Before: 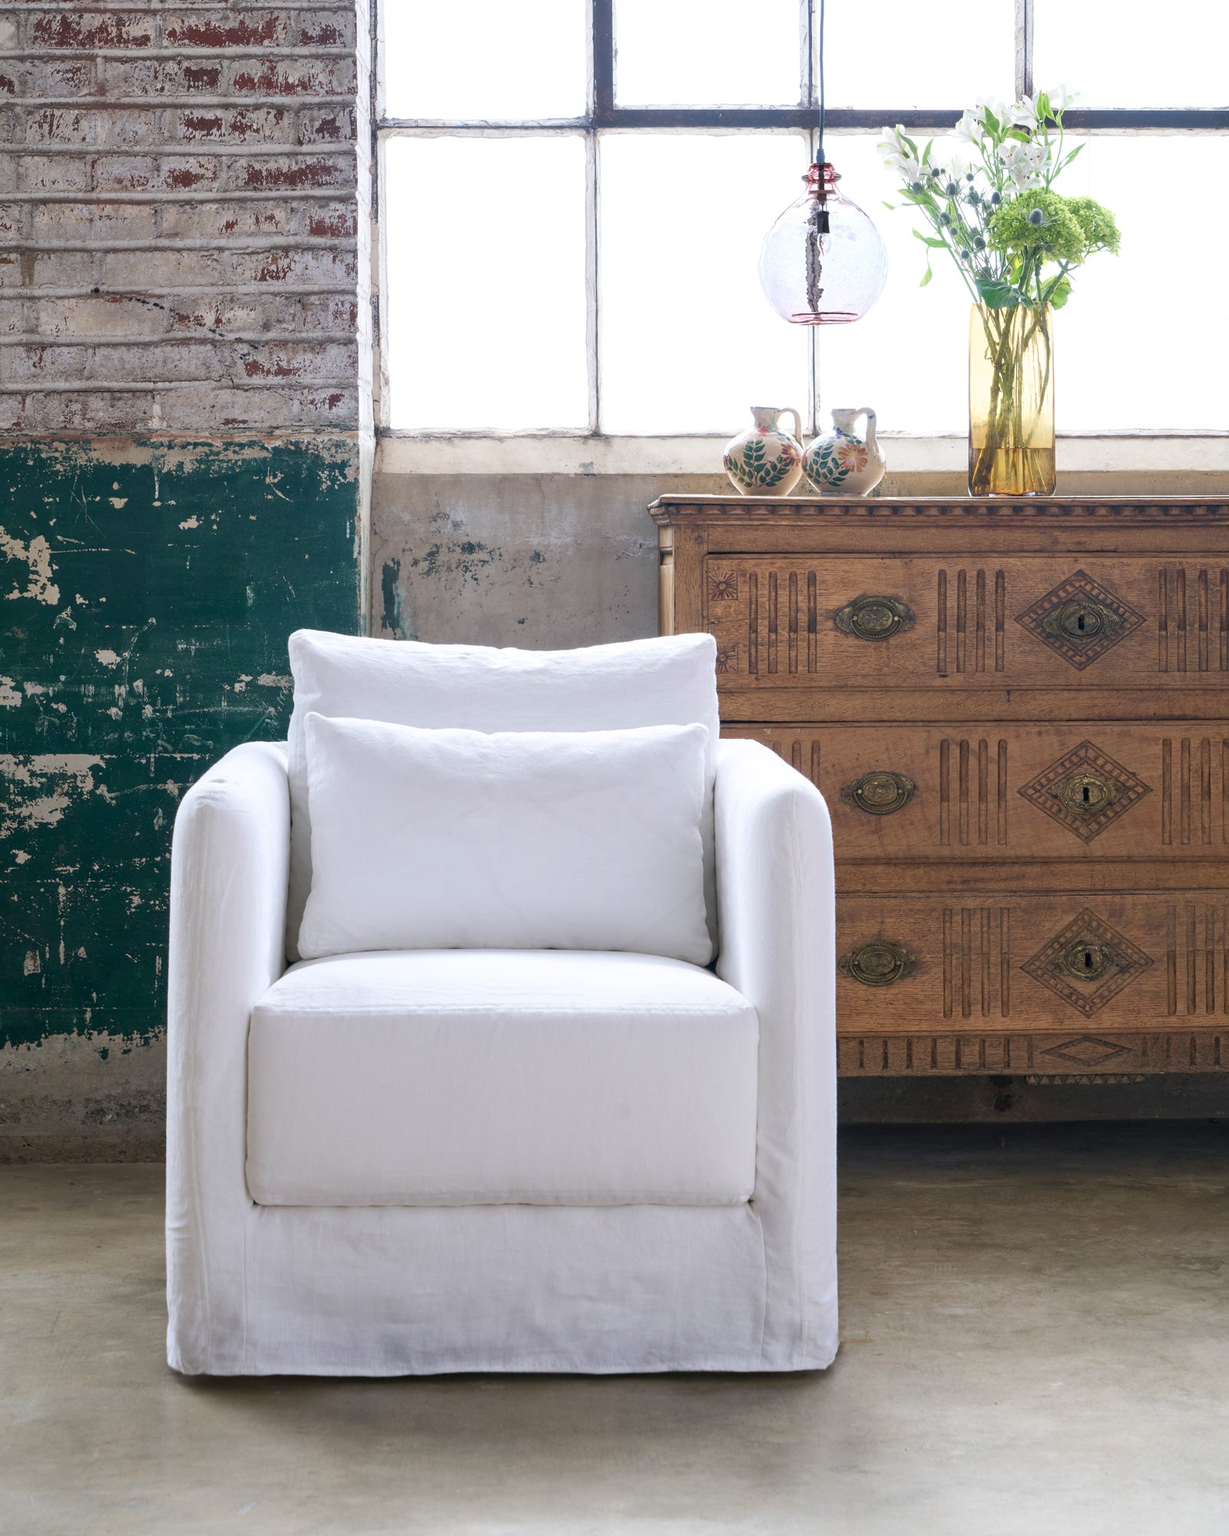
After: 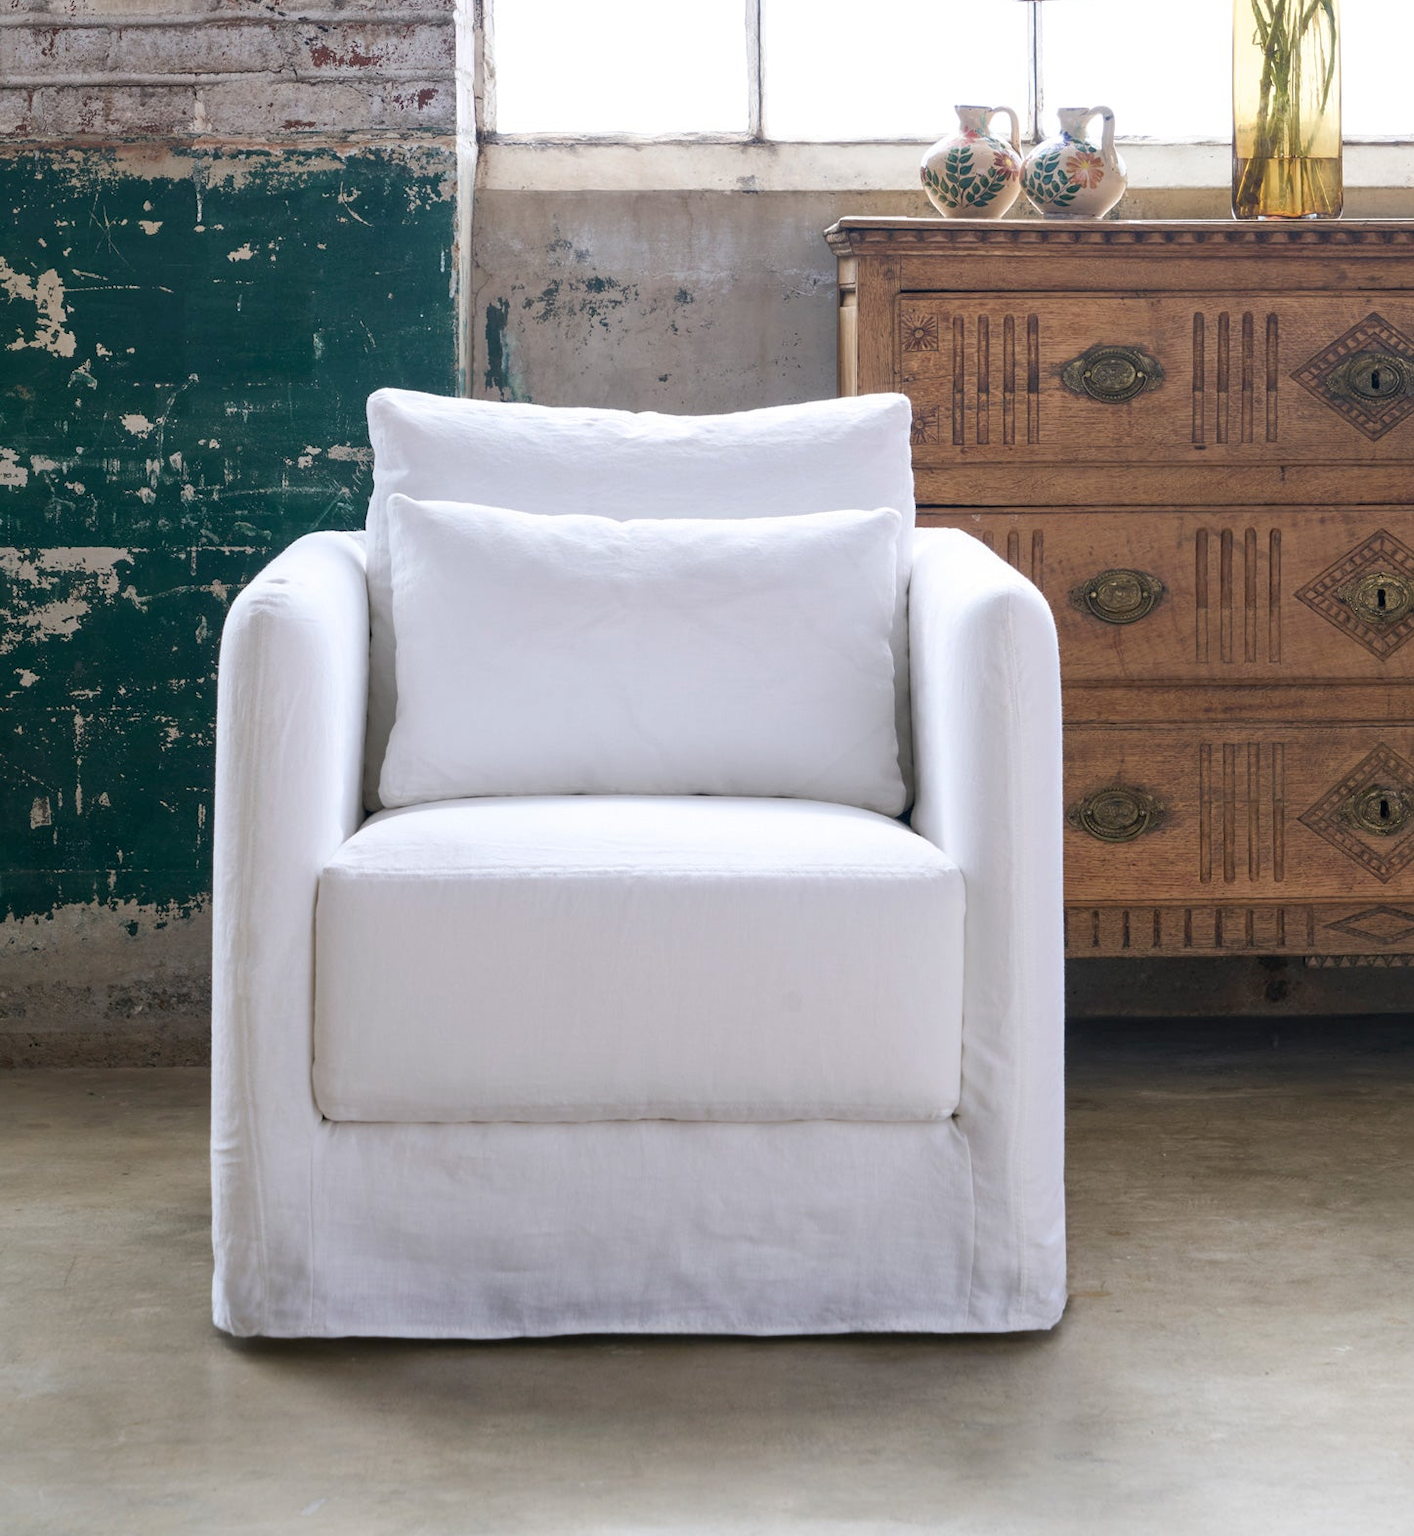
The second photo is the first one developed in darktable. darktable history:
crop: top 21.132%, right 9.463%, bottom 0.237%
